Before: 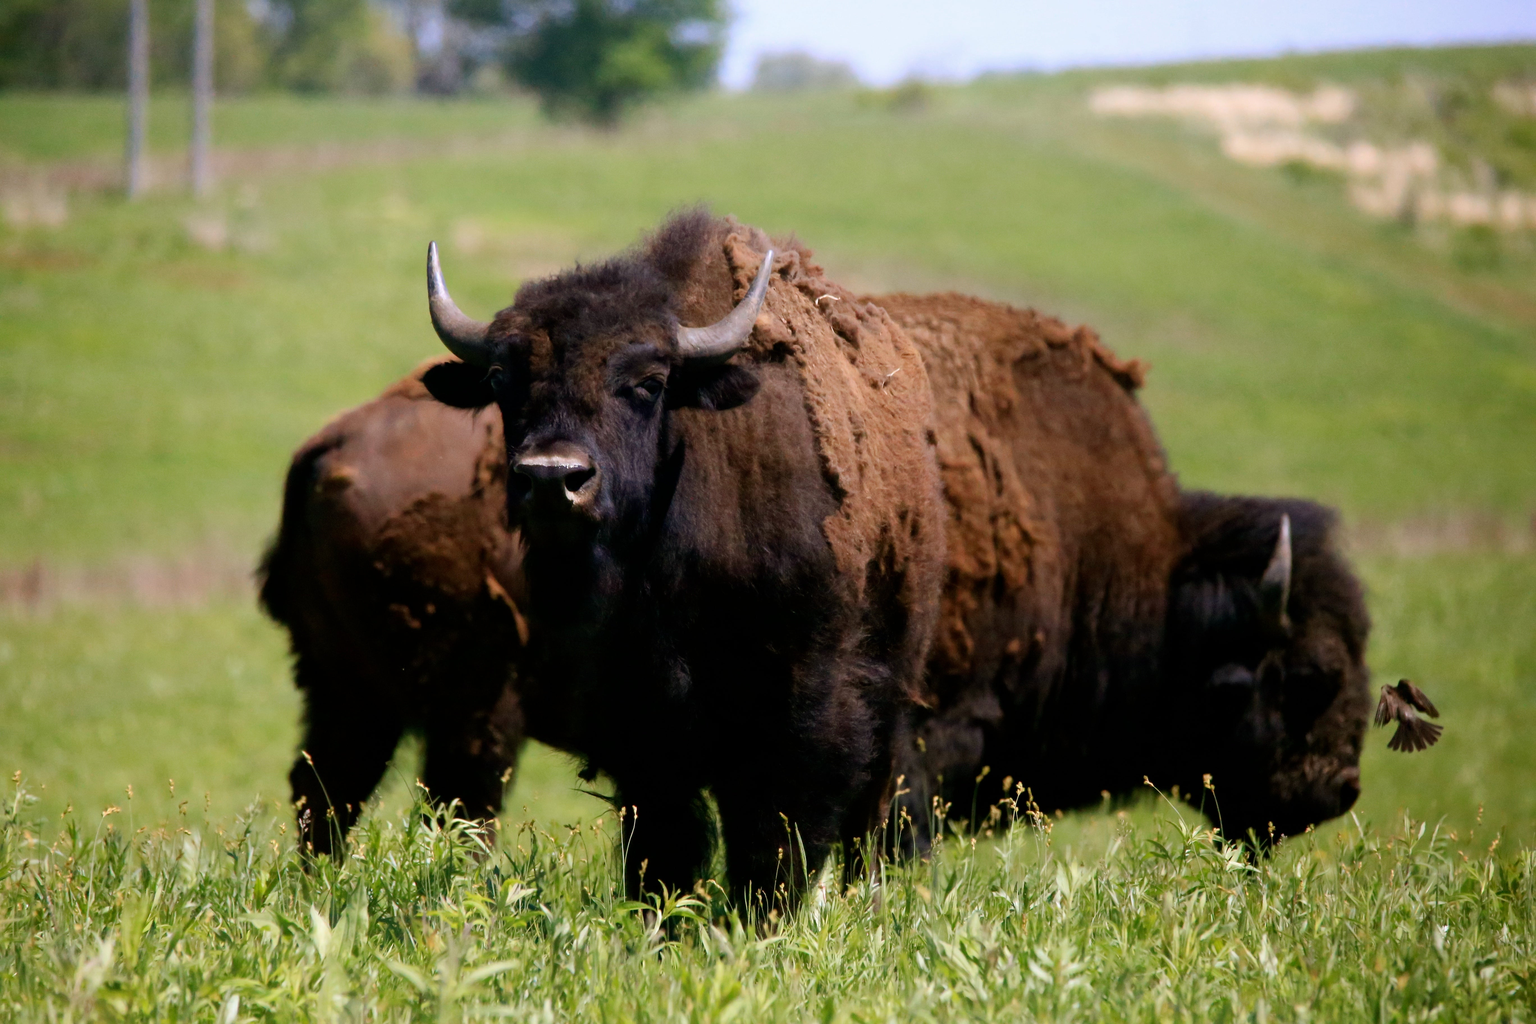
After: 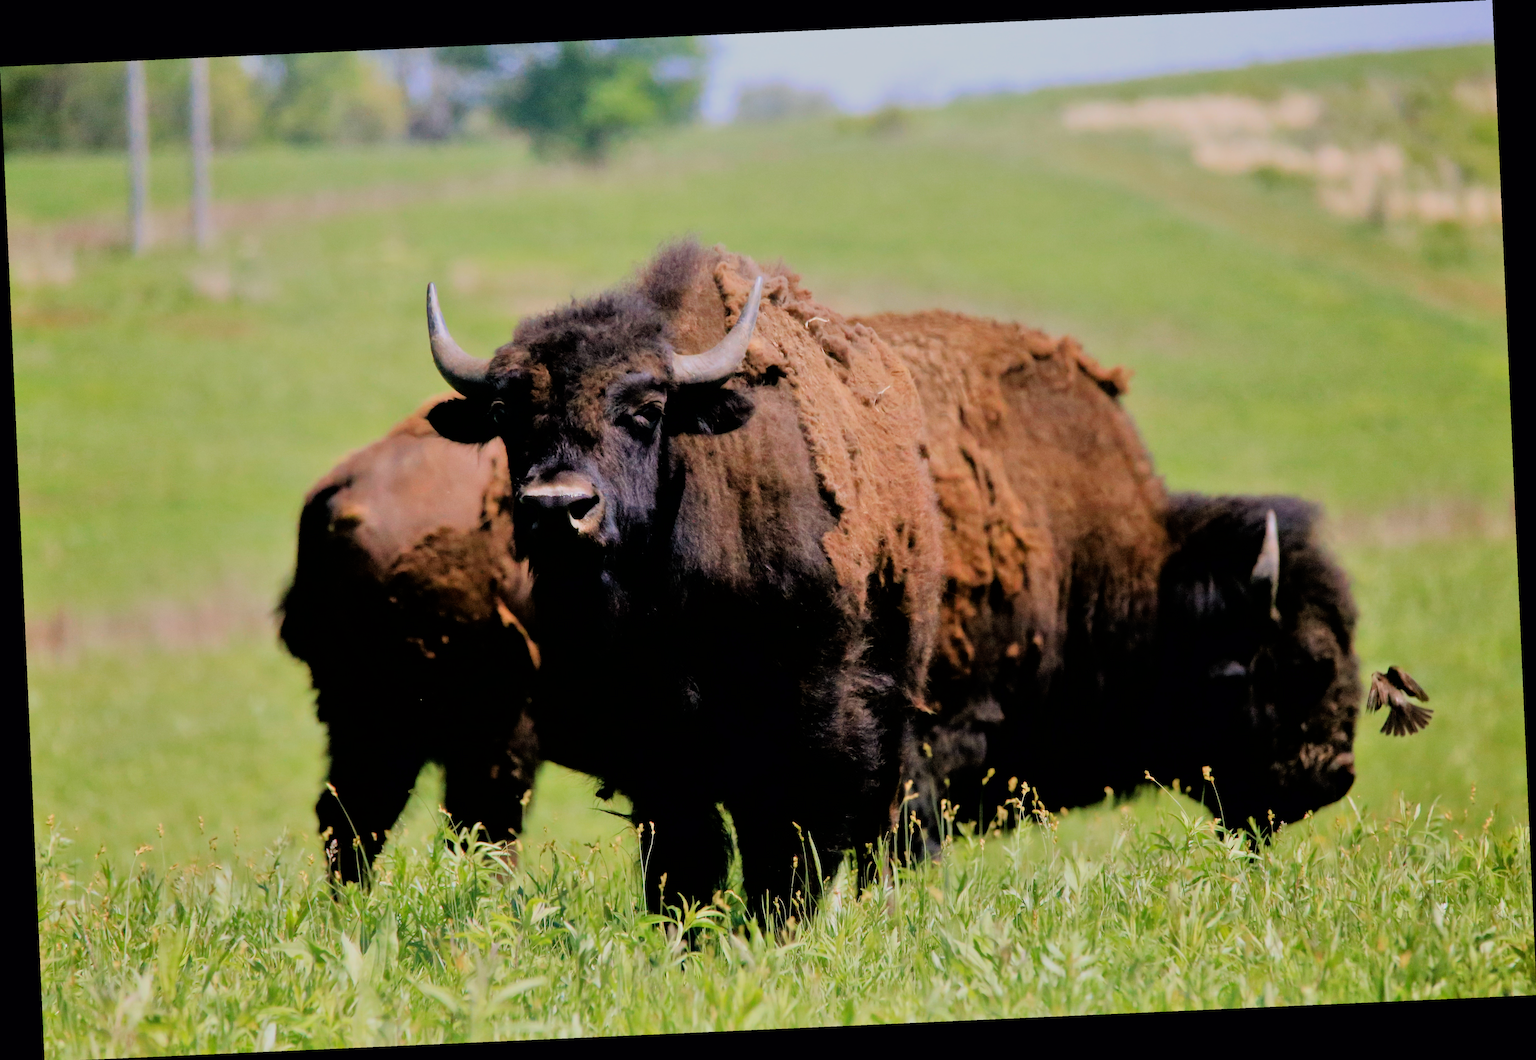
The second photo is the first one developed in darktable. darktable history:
tone equalizer: -7 EV 0.15 EV, -6 EV 0.6 EV, -5 EV 1.15 EV, -4 EV 1.33 EV, -3 EV 1.15 EV, -2 EV 0.6 EV, -1 EV 0.15 EV, mask exposure compensation -0.5 EV
filmic rgb: black relative exposure -7.15 EV, white relative exposure 5.36 EV, hardness 3.02, color science v6 (2022)
rotate and perspective: rotation -2.56°, automatic cropping off
